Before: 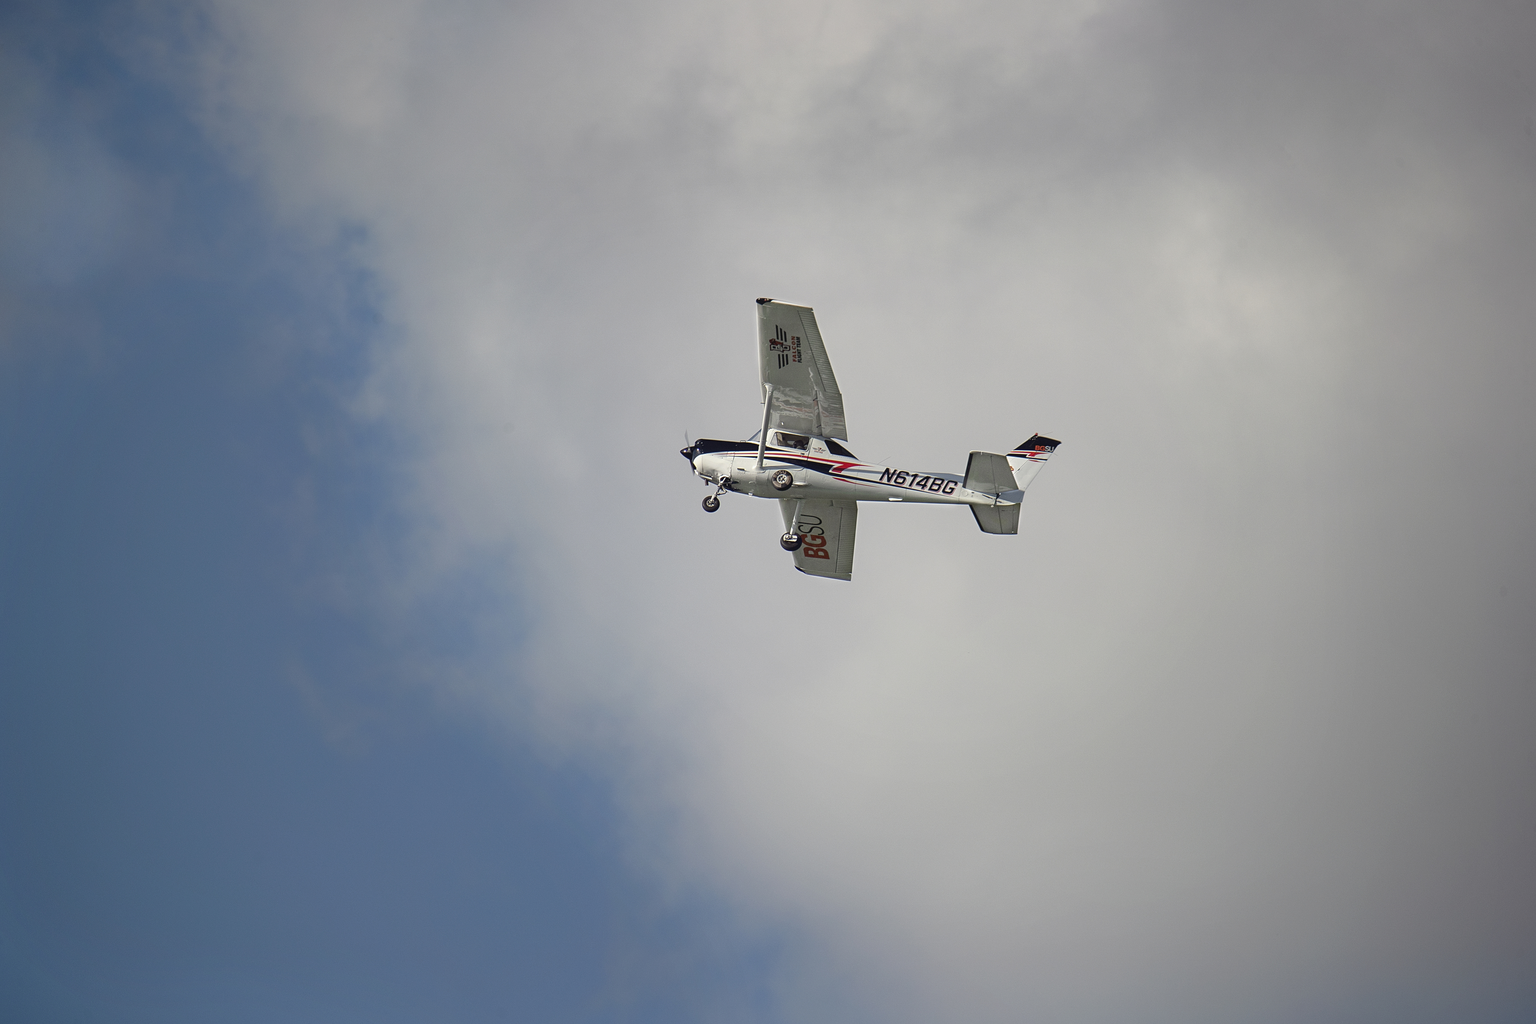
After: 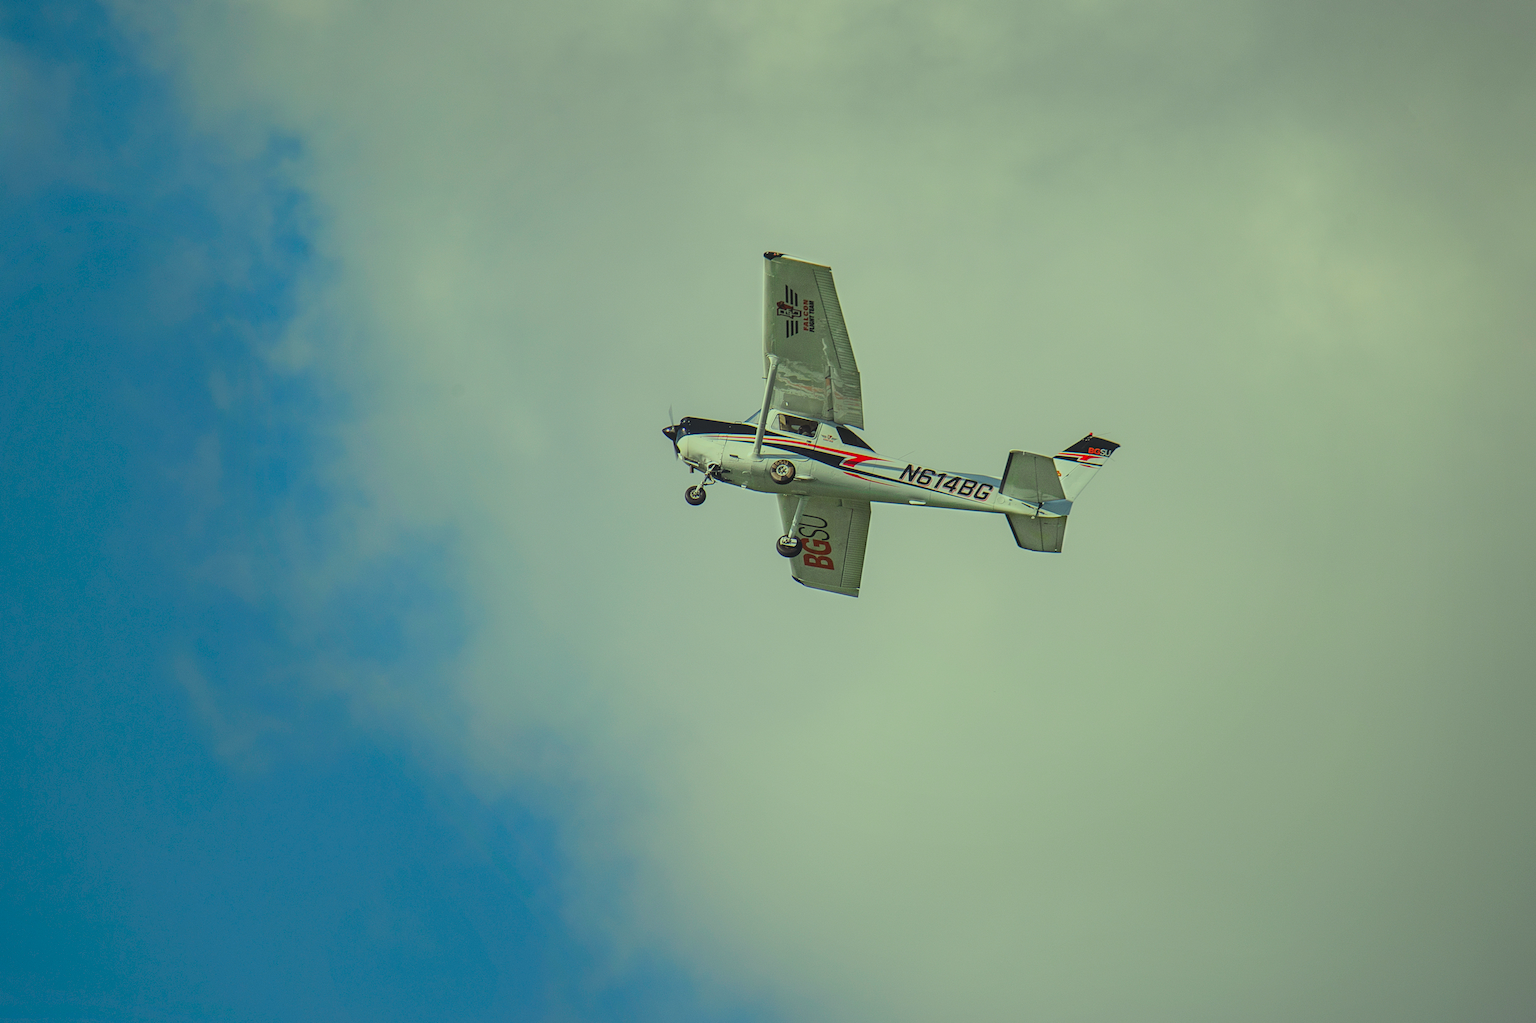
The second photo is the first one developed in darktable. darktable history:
crop and rotate: angle -3.27°, left 5.211%, top 5.211%, right 4.607%, bottom 4.607%
levels: levels [0, 0.499, 1]
color correction: highlights a* -10.77, highlights b* 9.8, saturation 1.72
local contrast: detail 117%
exposure: black level correction -0.025, exposure -0.117 EV, compensate highlight preservation false
filmic rgb: black relative exposure -7.65 EV, white relative exposure 4.56 EV, hardness 3.61, contrast 1.05
